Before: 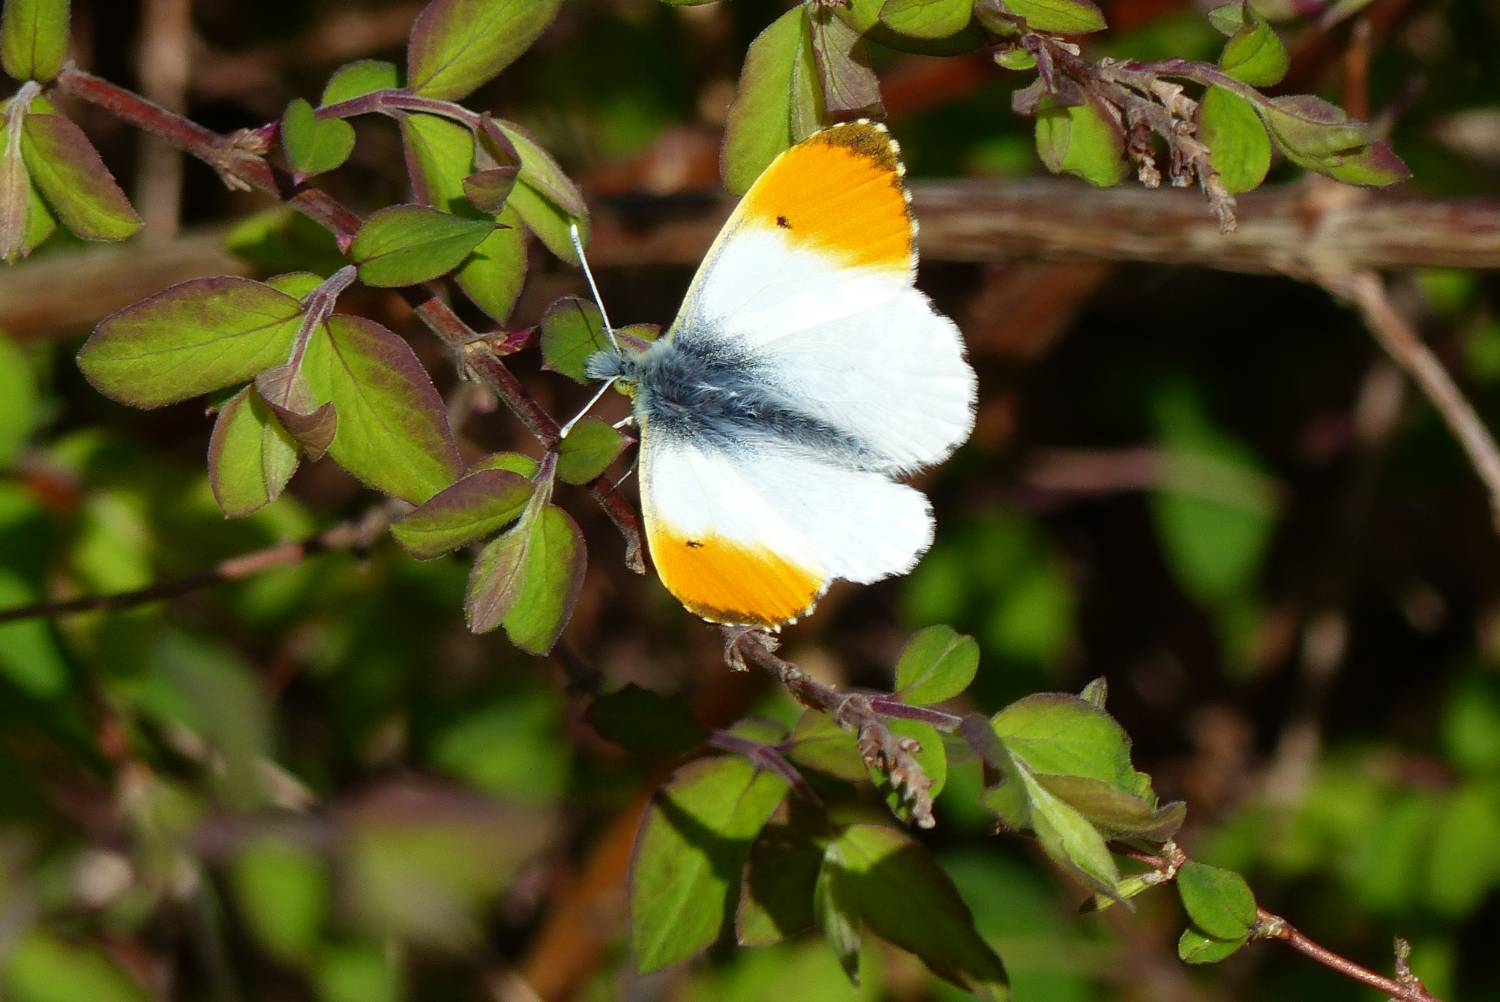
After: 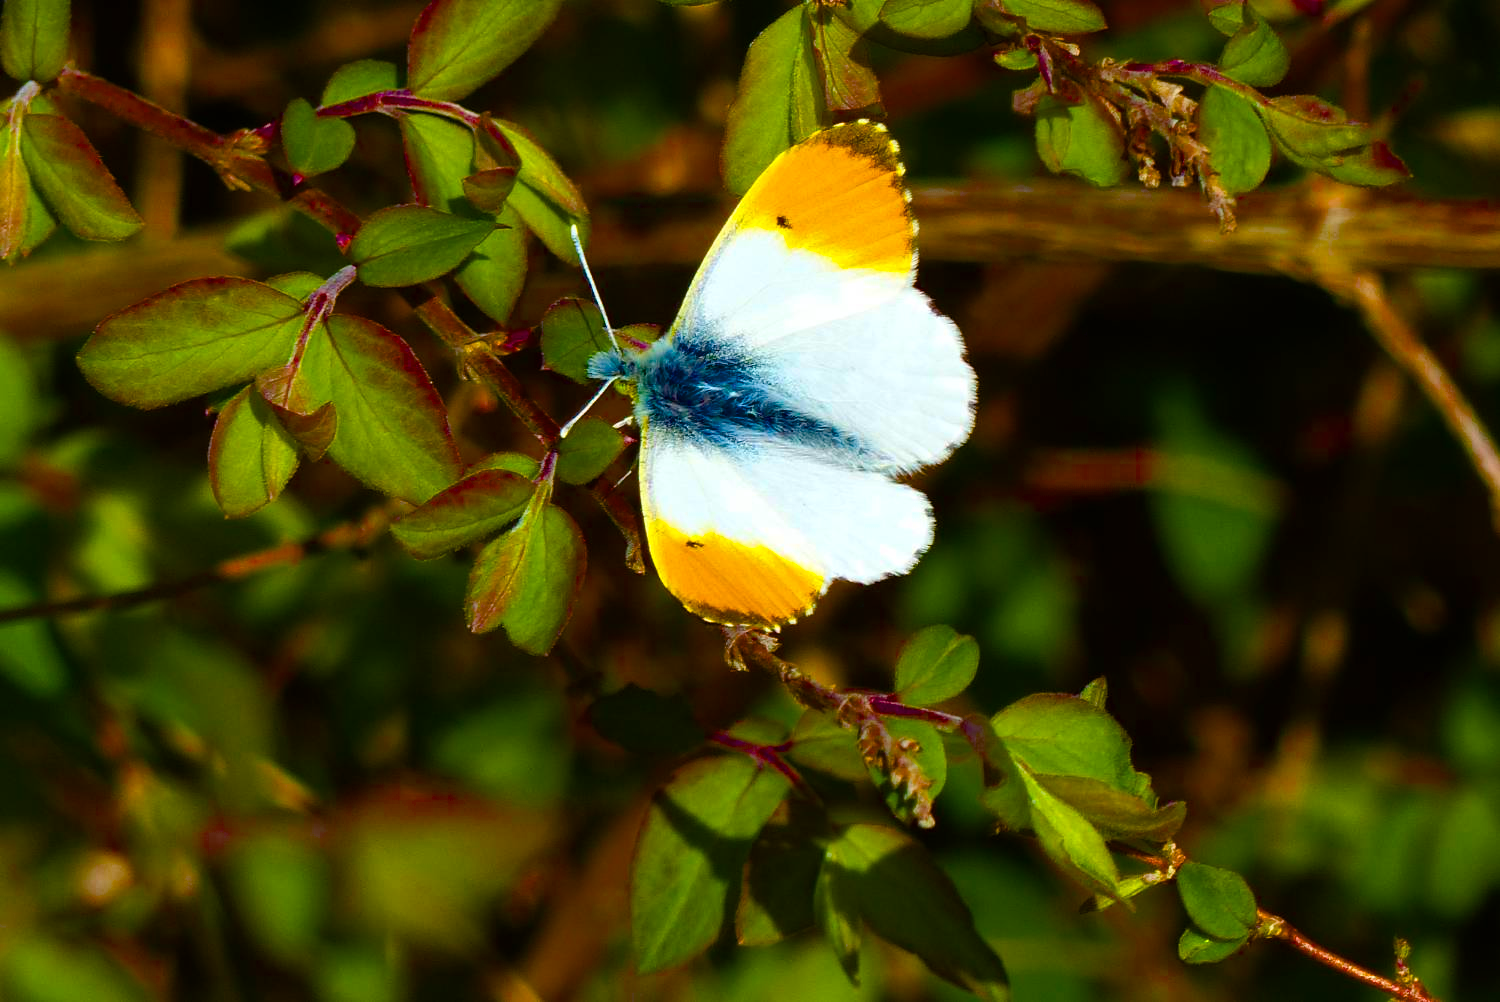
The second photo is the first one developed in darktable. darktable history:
color balance rgb: linear chroma grading › shadows 17.028%, linear chroma grading › highlights 61.624%, linear chroma grading › global chroma 49.89%, perceptual saturation grading › global saturation 20%, perceptual saturation grading › highlights -25.915%, perceptual saturation grading › shadows 49.658%, global vibrance 1.083%, saturation formula JzAzBz (2021)
